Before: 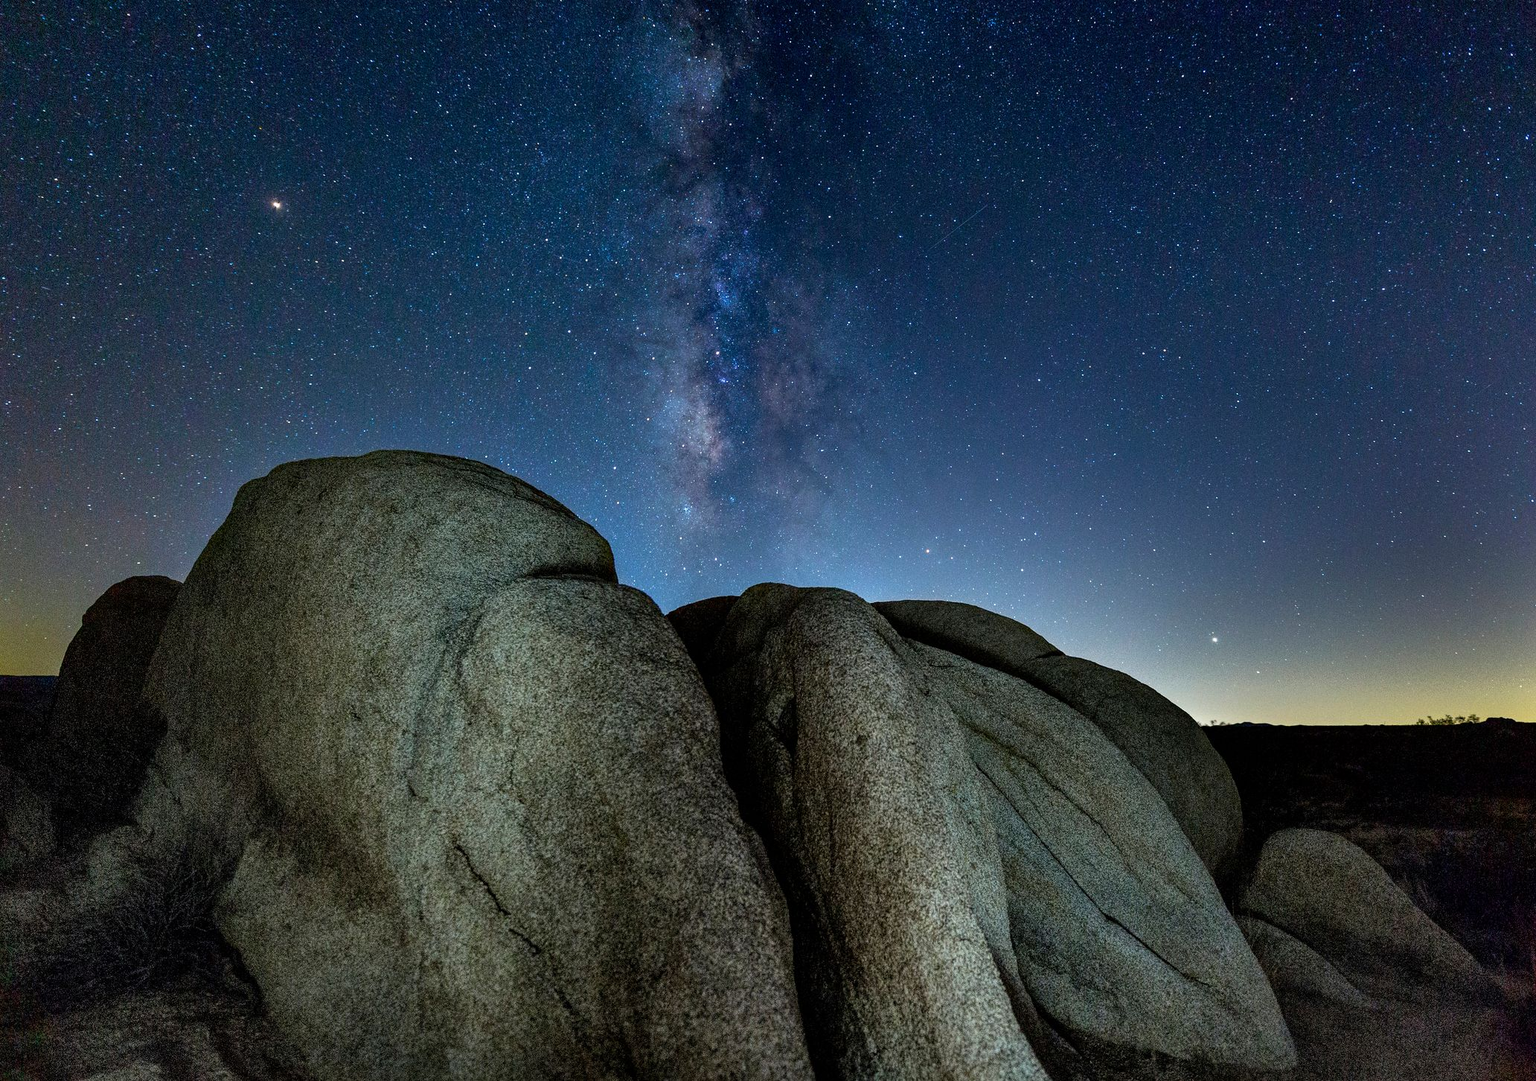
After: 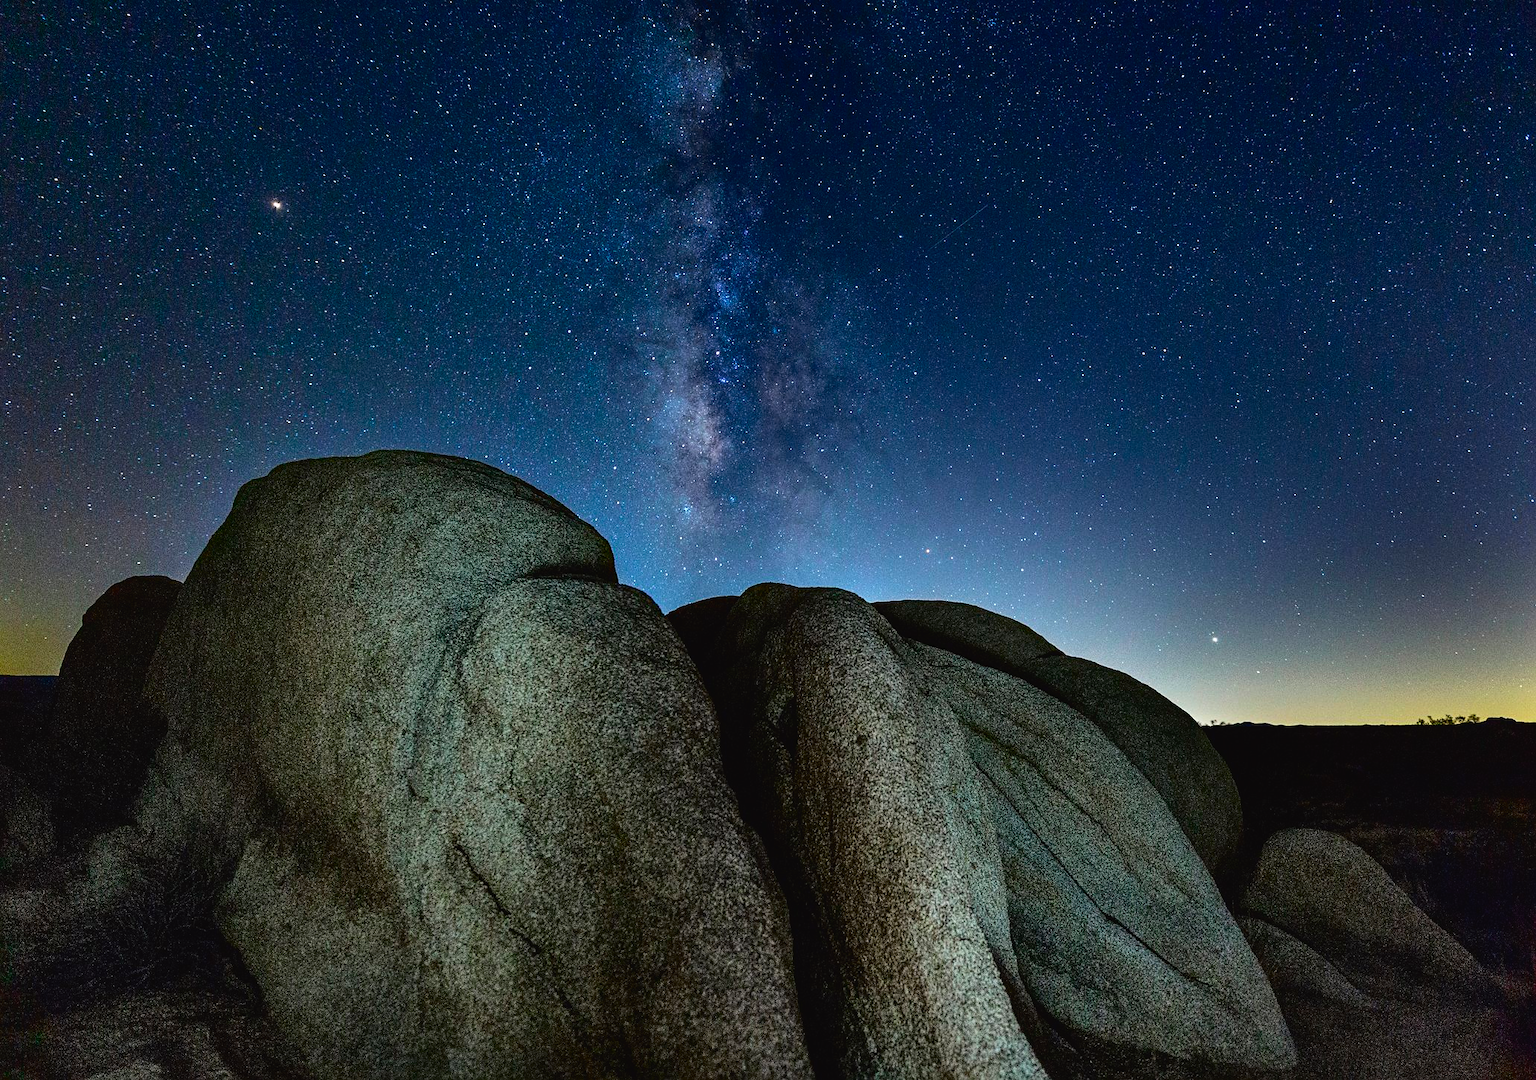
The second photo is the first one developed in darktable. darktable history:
sharpen: amount 0.2
tone curve: curves: ch0 [(0, 0.023) (0.132, 0.075) (0.241, 0.178) (0.487, 0.491) (0.782, 0.8) (1, 0.989)]; ch1 [(0, 0) (0.396, 0.369) (0.467, 0.454) (0.498, 0.5) (0.518, 0.517) (0.57, 0.586) (0.619, 0.663) (0.692, 0.744) (1, 1)]; ch2 [(0, 0) (0.427, 0.416) (0.483, 0.481) (0.503, 0.503) (0.526, 0.527) (0.563, 0.573) (0.632, 0.667) (0.705, 0.737) (0.985, 0.966)], color space Lab, independent channels
